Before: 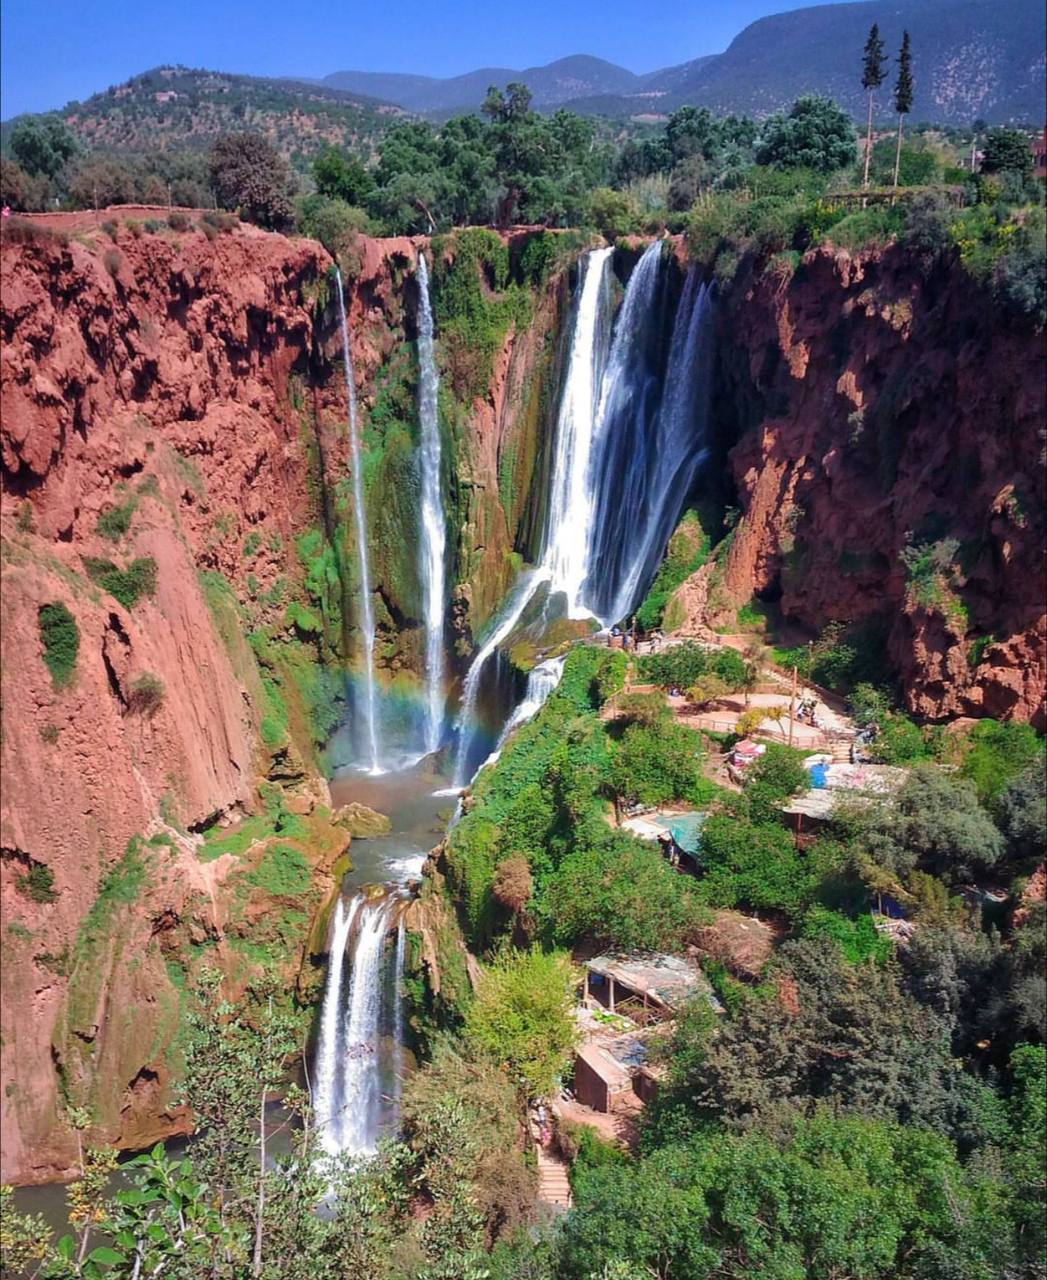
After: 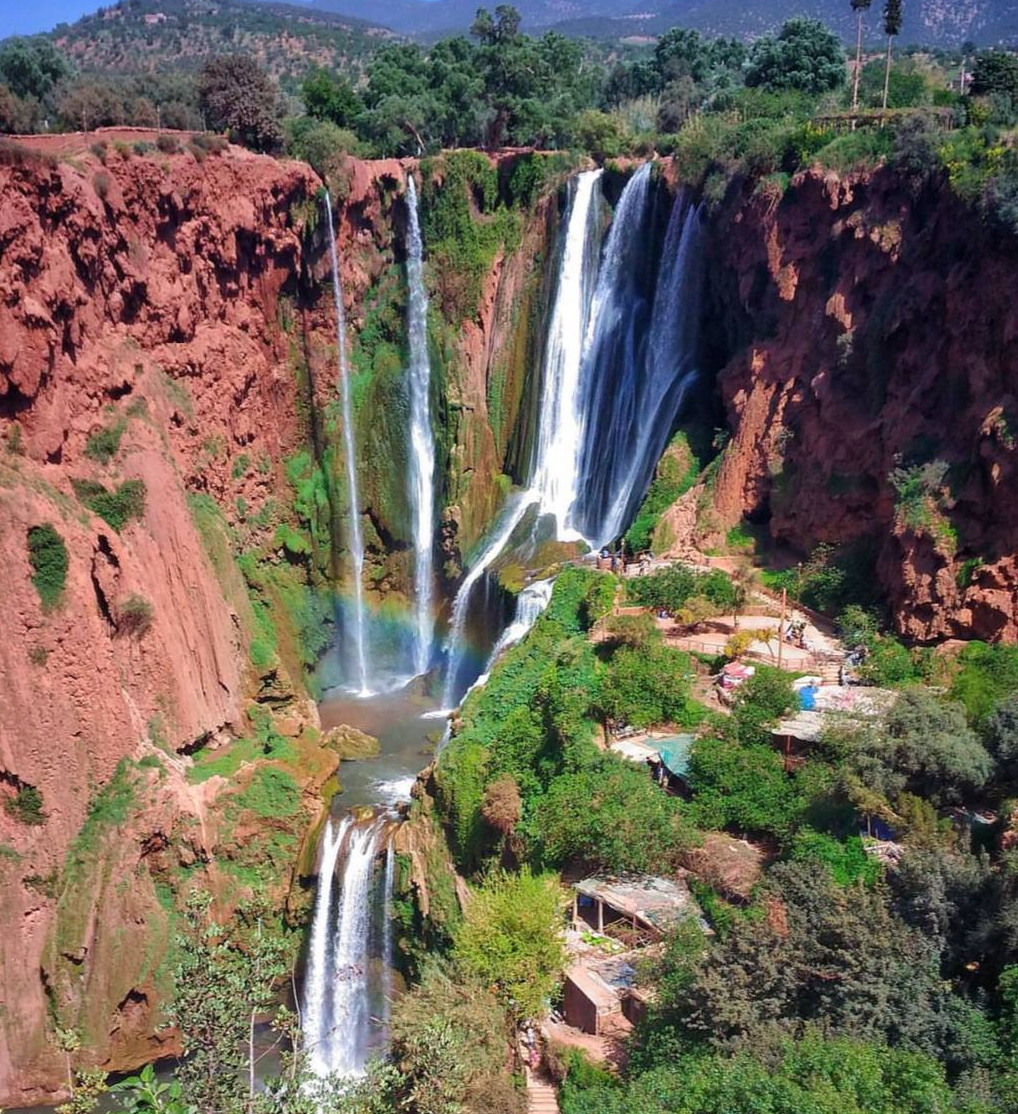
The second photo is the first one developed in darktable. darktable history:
crop: left 1.065%, top 6.151%, right 1.617%, bottom 6.791%
